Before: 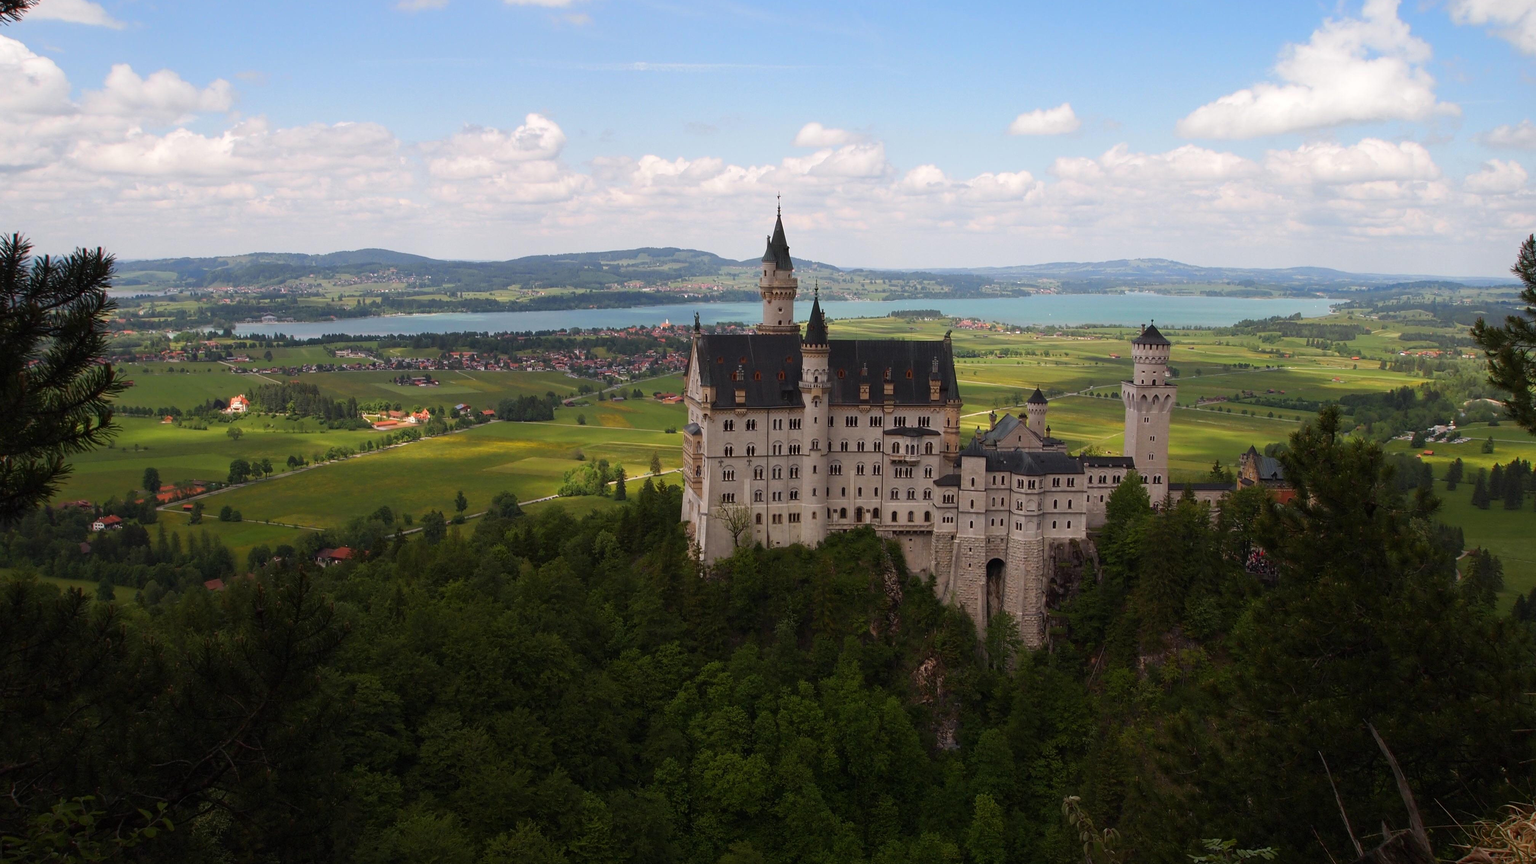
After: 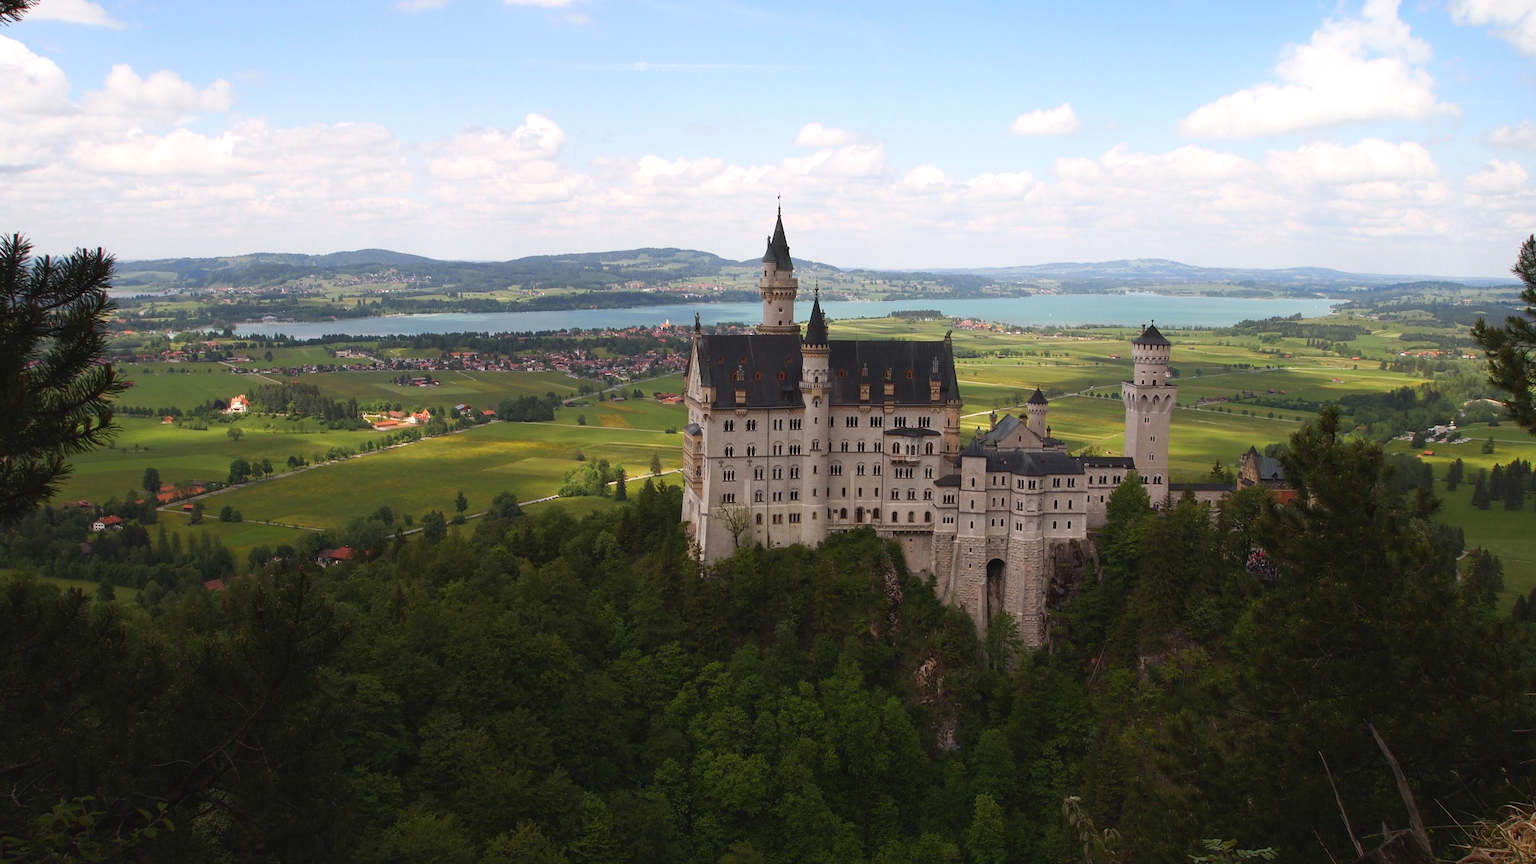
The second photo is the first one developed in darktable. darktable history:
exposure: exposure 0.402 EV, compensate exposure bias true, compensate highlight preservation false
shadows and highlights: shadows 1.02, highlights 38.23
contrast brightness saturation: contrast -0.084, brightness -0.045, saturation -0.108
